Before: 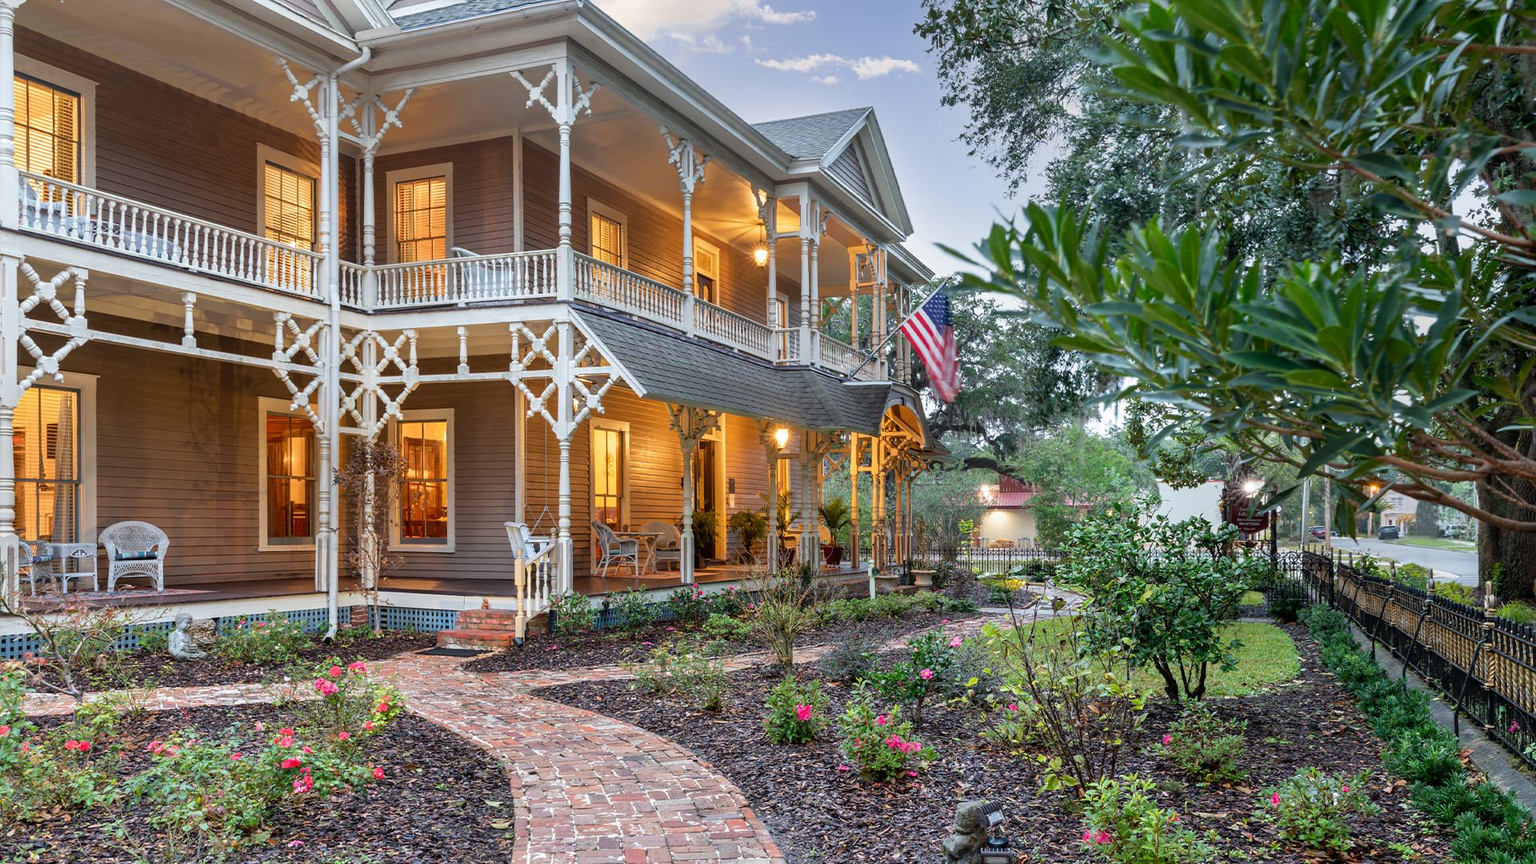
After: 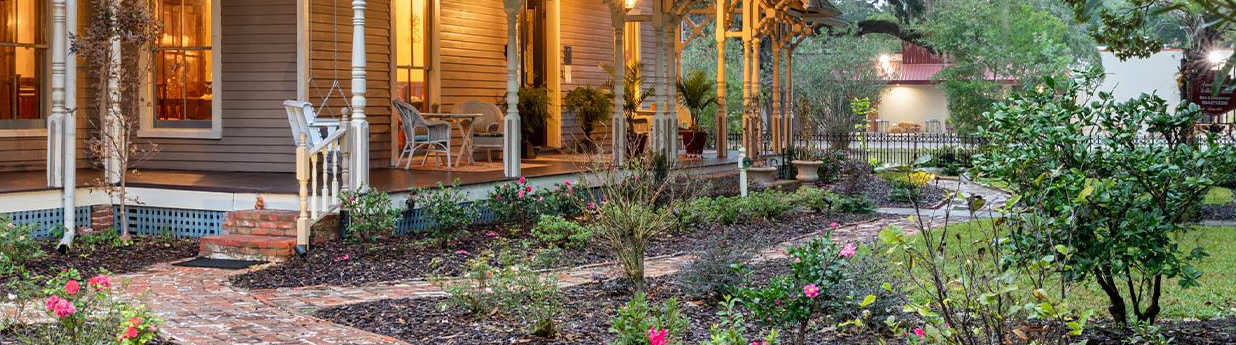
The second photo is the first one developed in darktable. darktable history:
crop: left 18.091%, top 51.13%, right 17.525%, bottom 16.85%
white balance: red 1, blue 1
